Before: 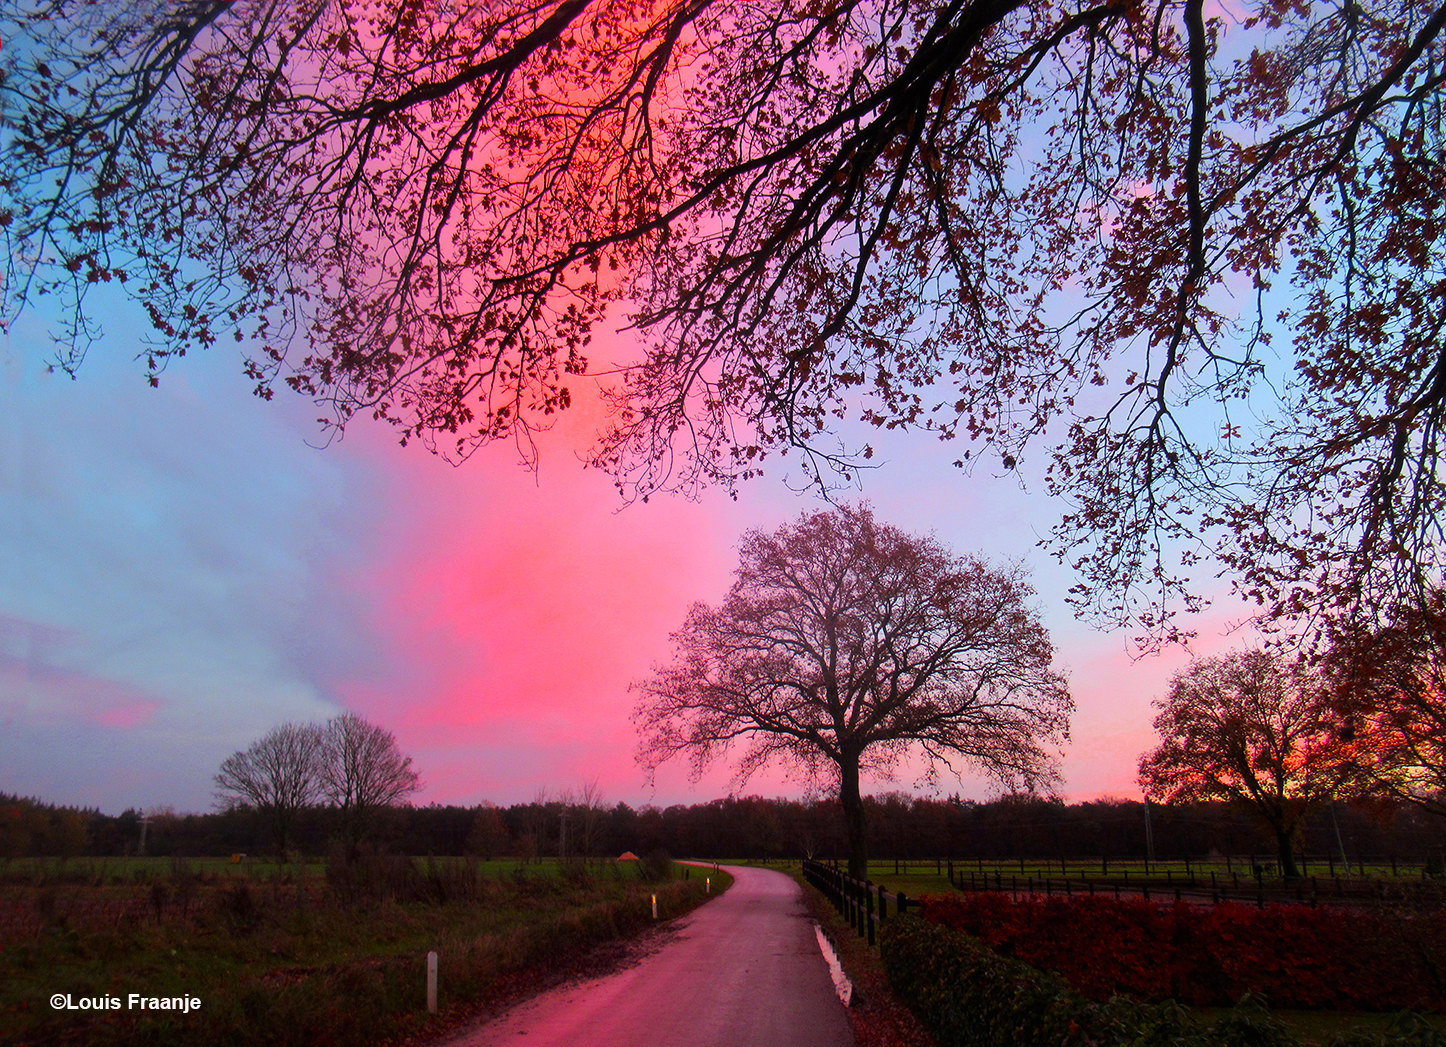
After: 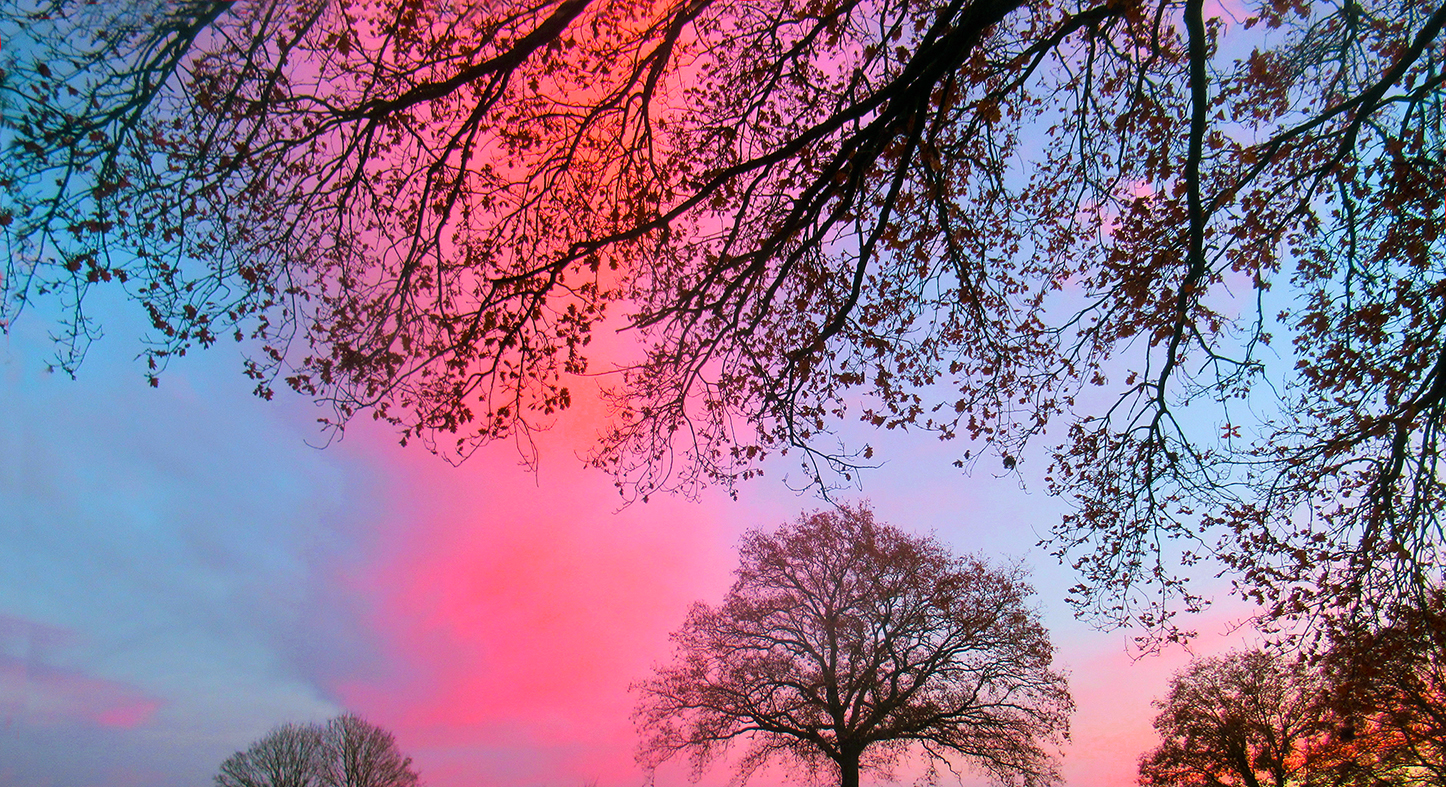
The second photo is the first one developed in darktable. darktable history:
color balance rgb: shadows lift › chroma 11.487%, shadows lift › hue 131.84°, perceptual saturation grading › global saturation 0.657%
velvia: on, module defaults
crop: bottom 24.772%
